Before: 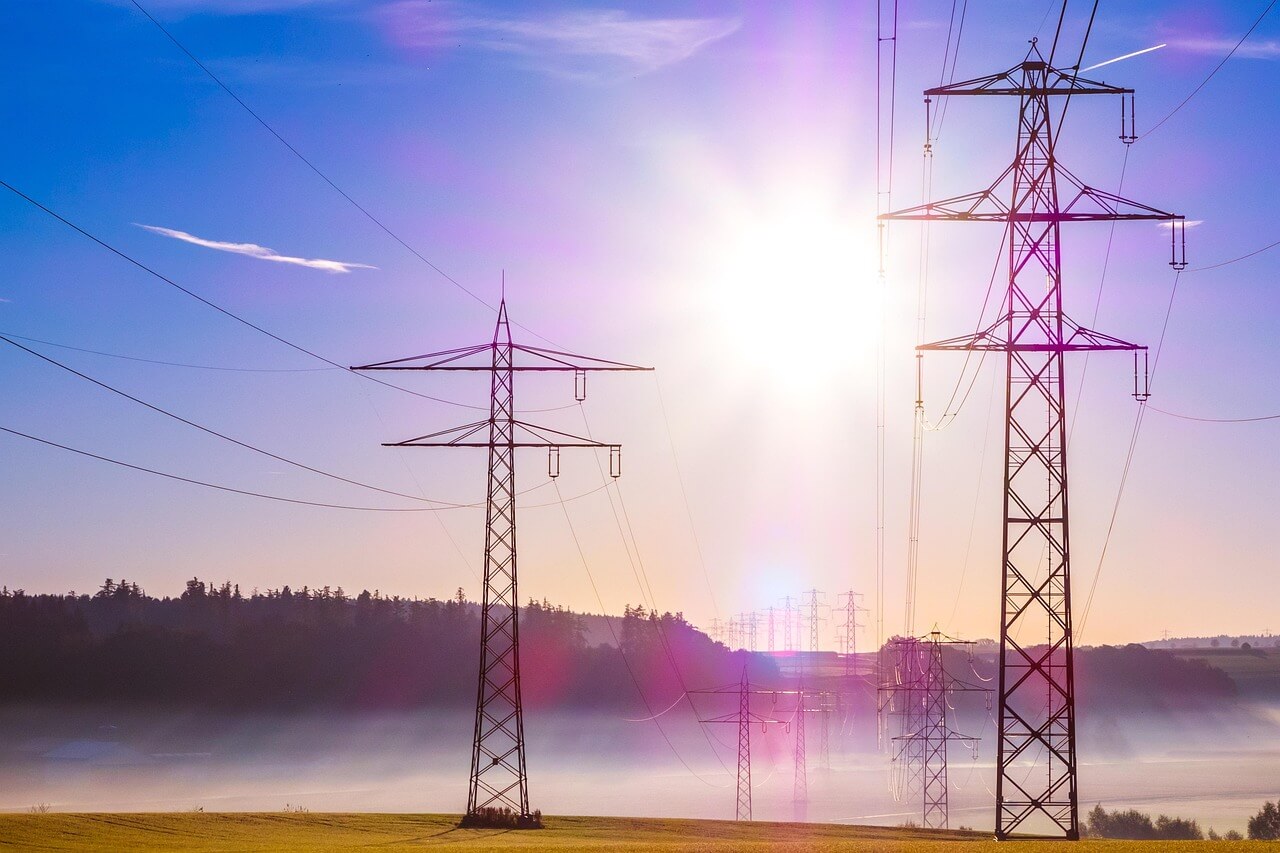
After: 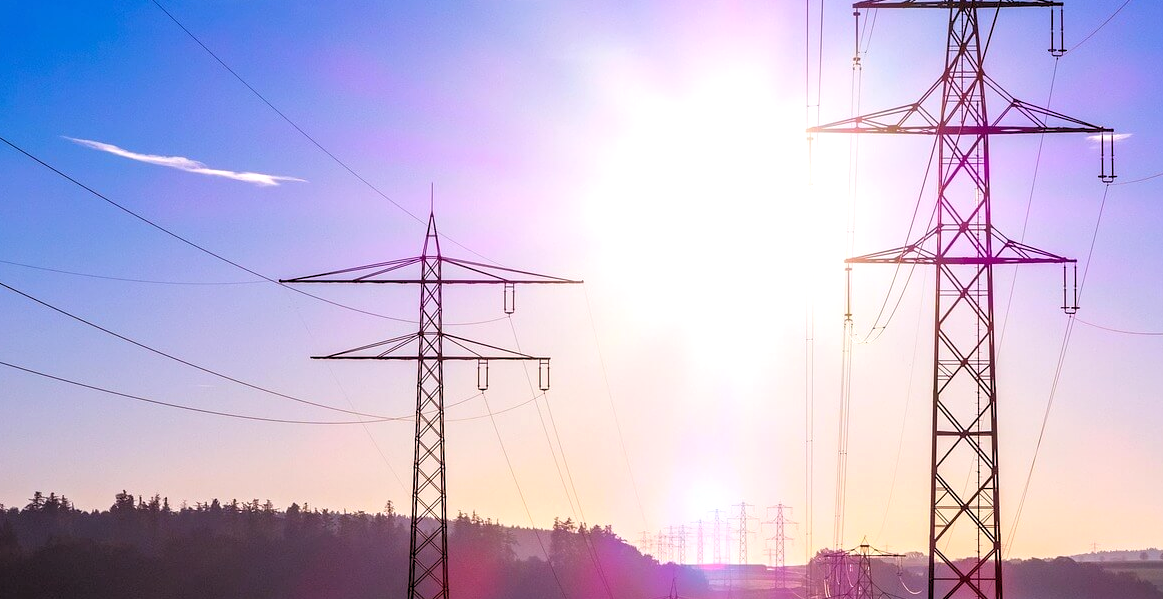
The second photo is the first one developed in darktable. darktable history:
crop: left 5.596%, top 10.314%, right 3.534%, bottom 19.395%
rgb levels: levels [[0.01, 0.419, 0.839], [0, 0.5, 1], [0, 0.5, 1]]
